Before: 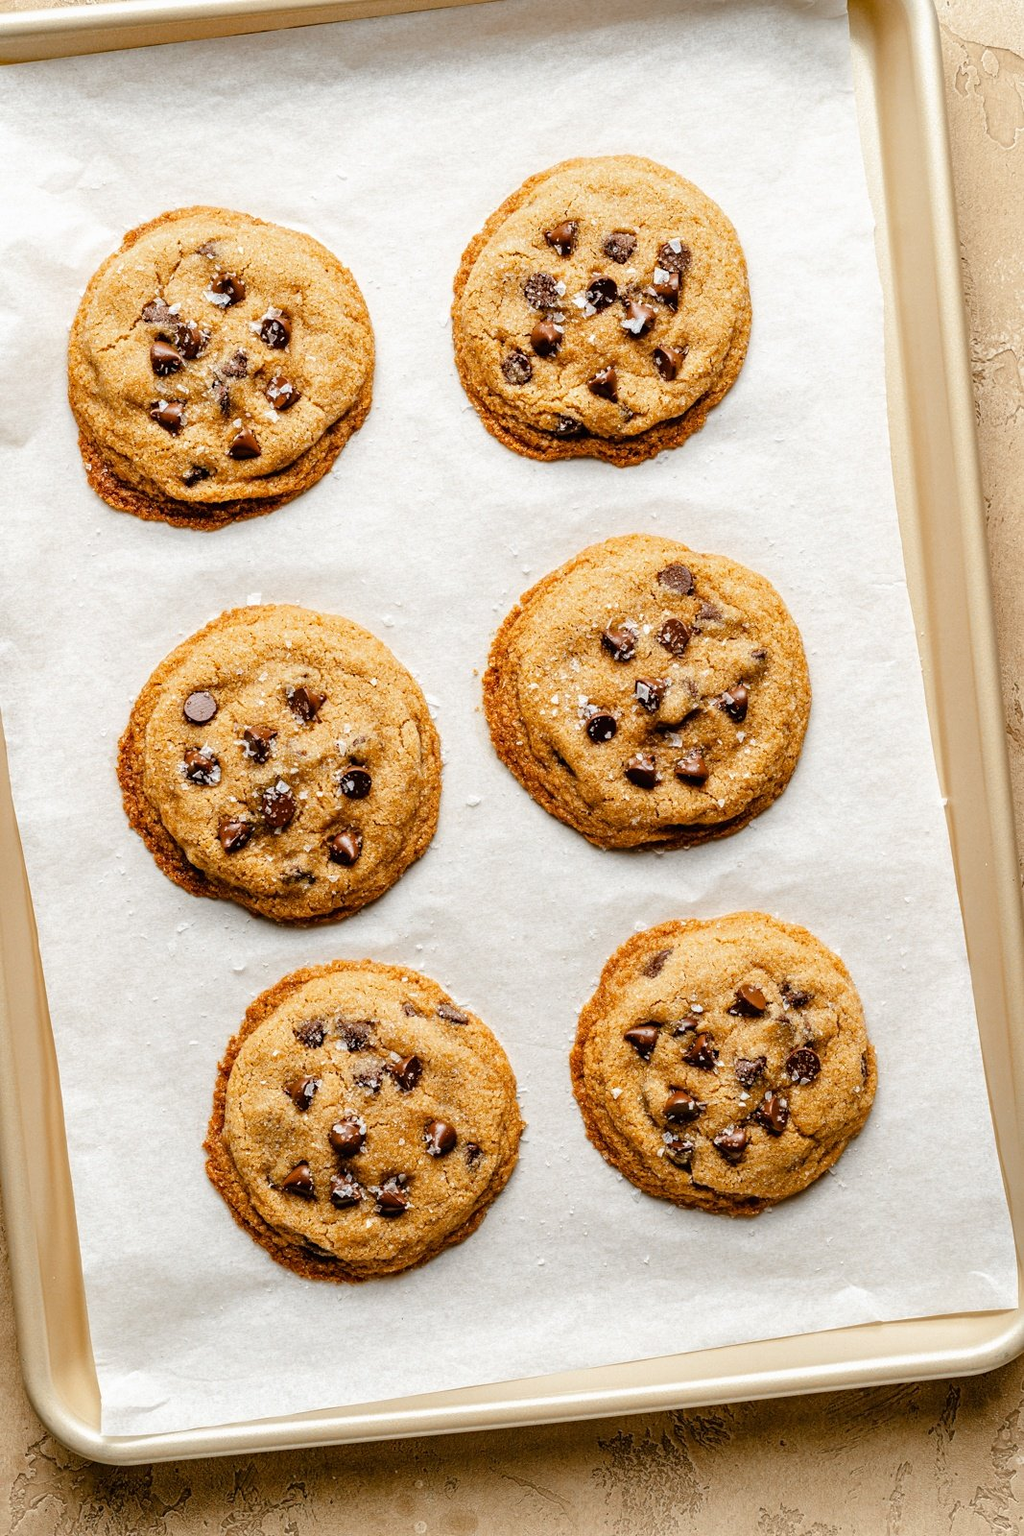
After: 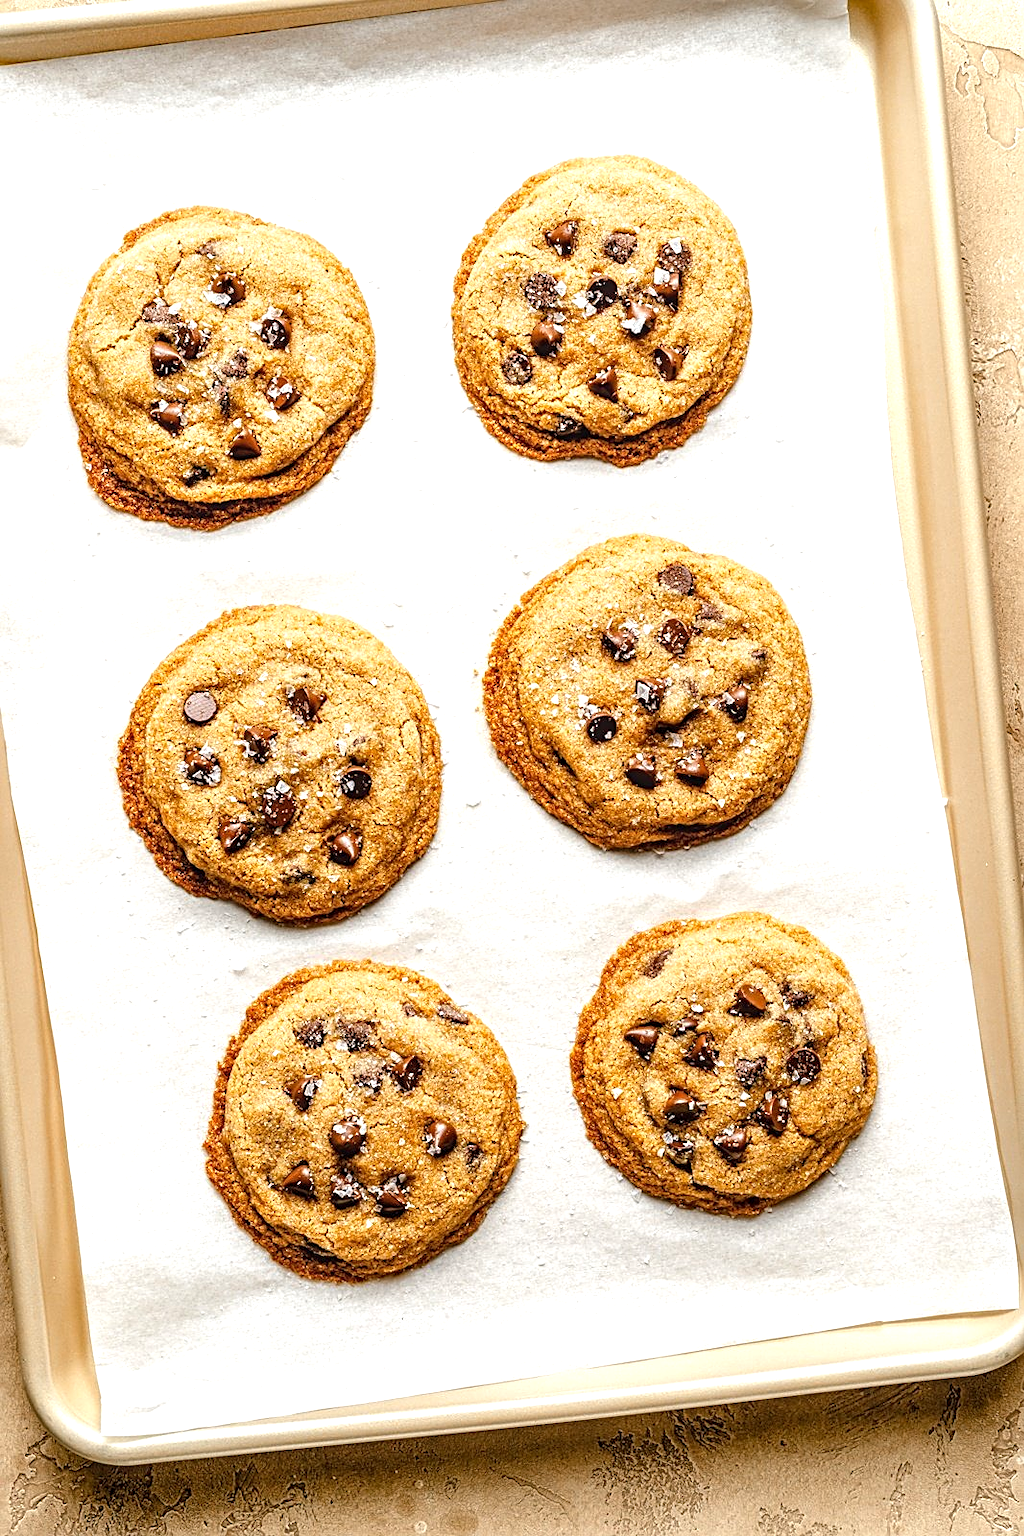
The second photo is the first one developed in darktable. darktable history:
exposure: black level correction 0.001, exposure 0.5 EV, compensate exposure bias true, compensate highlight preservation false
local contrast: on, module defaults
sharpen: on, module defaults
